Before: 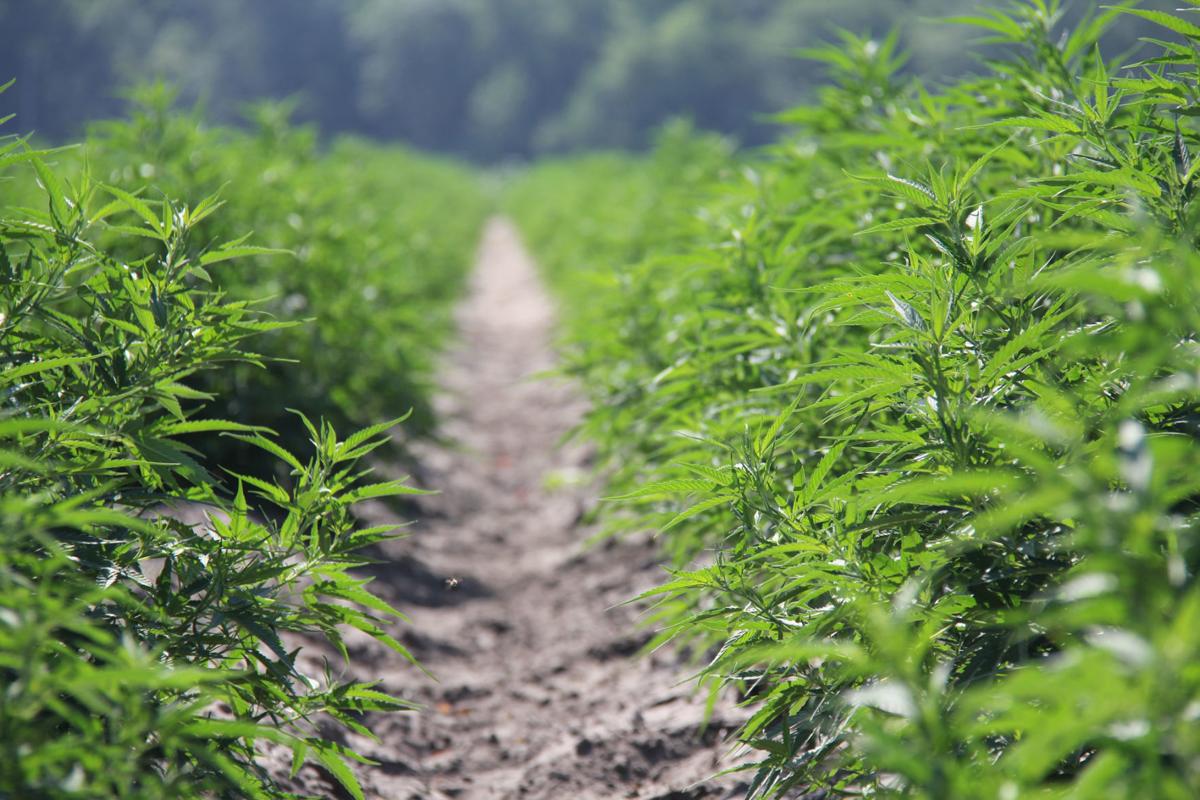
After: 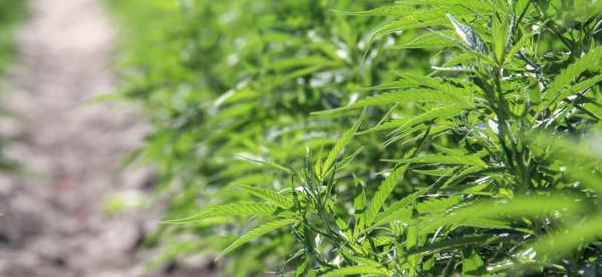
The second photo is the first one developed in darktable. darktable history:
tone equalizer: on, module defaults
crop: left 36.607%, top 34.735%, right 13.146%, bottom 30.611%
local contrast: detail 130%
